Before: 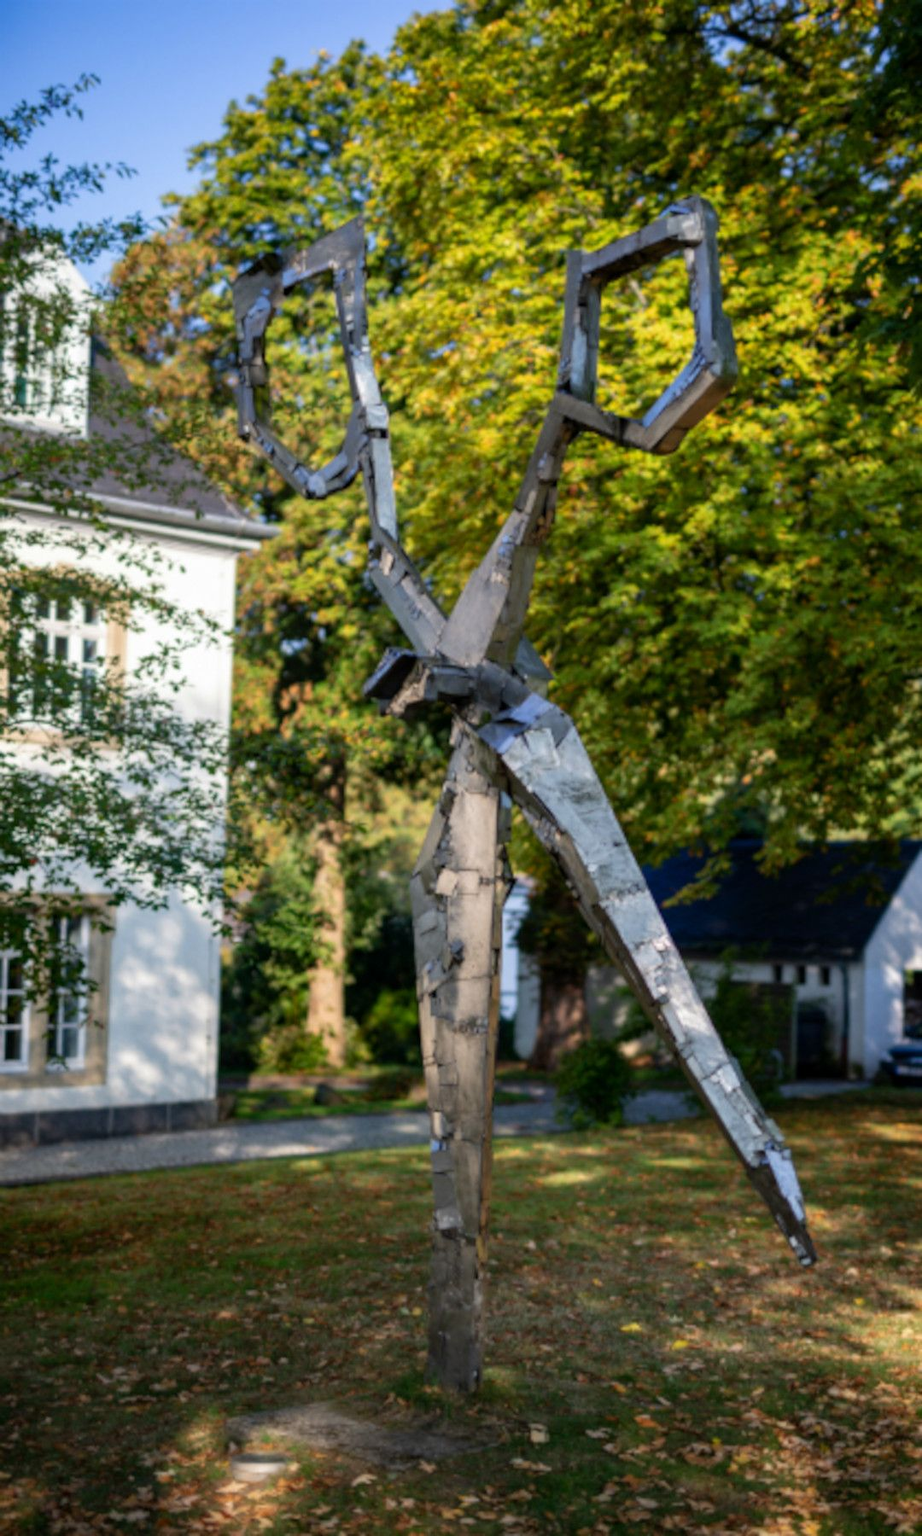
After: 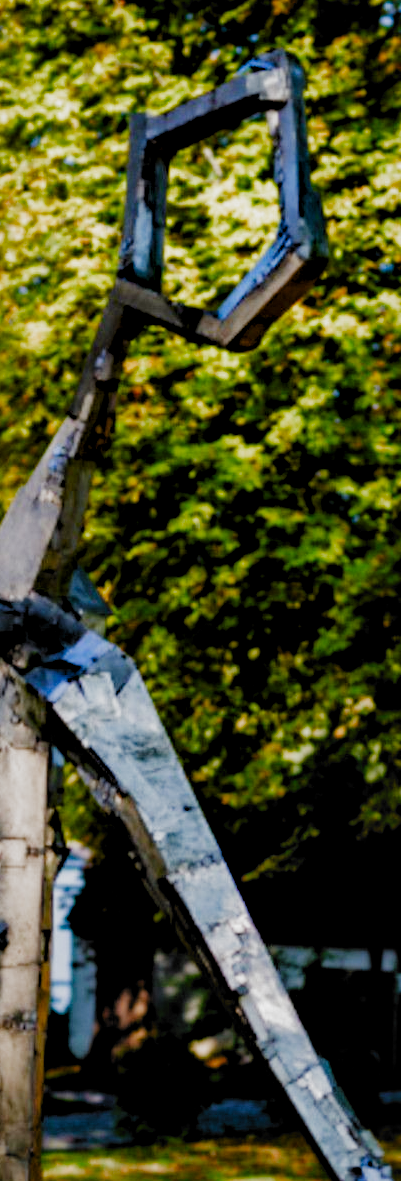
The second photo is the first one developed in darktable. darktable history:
haze removal: compatibility mode true, adaptive false
local contrast: mode bilateral grid, contrast 24, coarseness 60, detail 151%, midtone range 0.2
exposure: exposure 0.014 EV, compensate highlight preservation false
filmic rgb: black relative exposure -5.01 EV, white relative exposure 3.98 EV, hardness 2.87, contrast 1.299, highlights saturation mix -29.74%, preserve chrominance no, color science v3 (2019), use custom middle-gray values true
crop and rotate: left 49.573%, top 10.093%, right 13.269%, bottom 24.247%
color balance rgb: linear chroma grading › shadows 31.514%, linear chroma grading › global chroma -2.119%, linear chroma grading › mid-tones 4.204%, perceptual saturation grading › global saturation 20%, perceptual saturation grading › highlights -50.059%, perceptual saturation grading › shadows 30.644%
